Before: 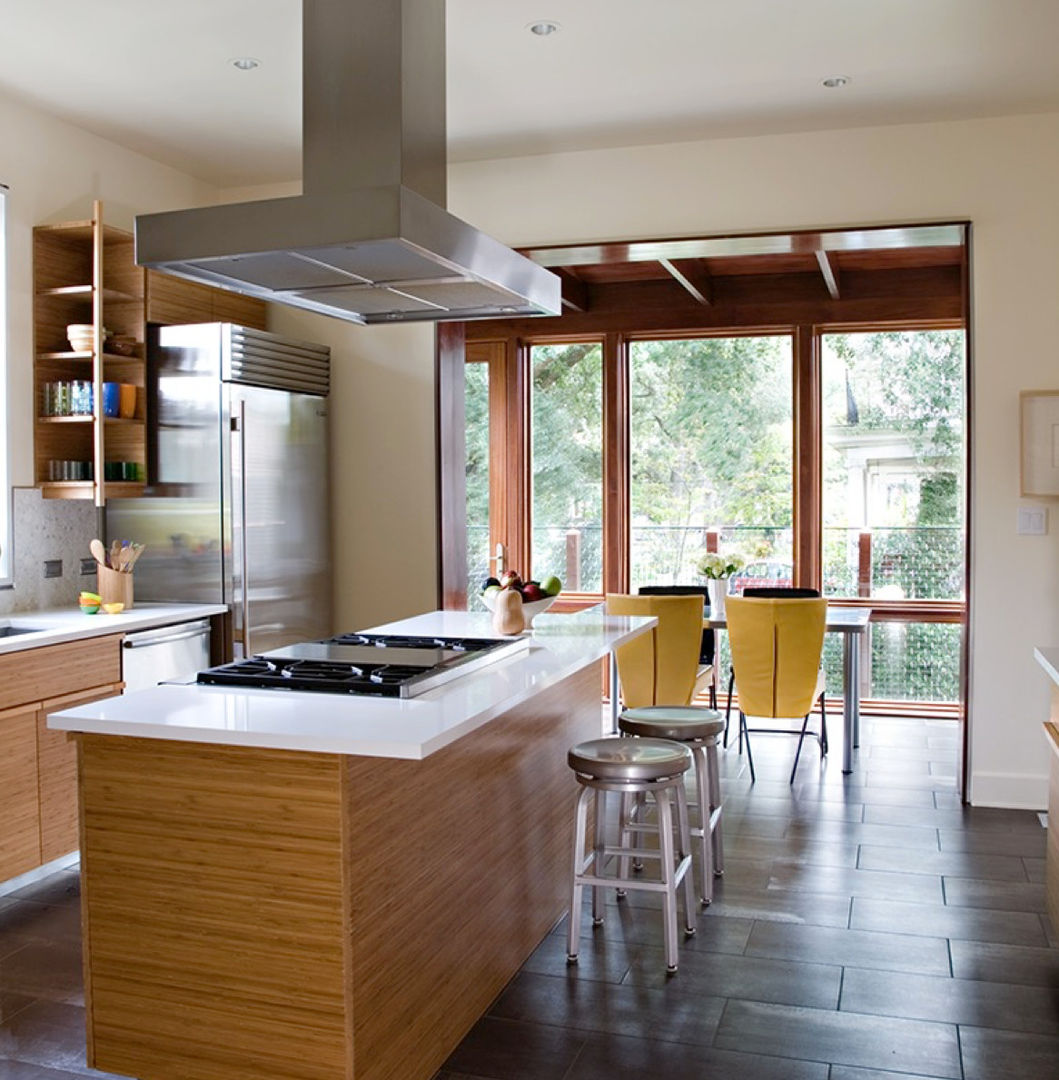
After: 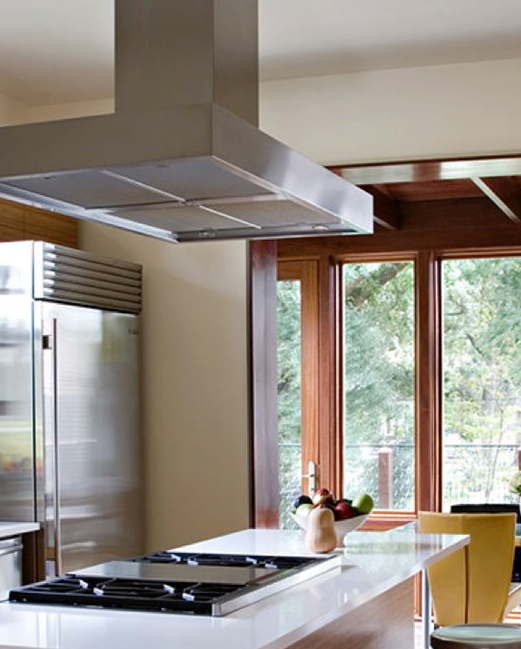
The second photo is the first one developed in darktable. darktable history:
shadows and highlights: low approximation 0.01, soften with gaussian
tone equalizer: on, module defaults
crop: left 17.835%, top 7.675%, right 32.881%, bottom 32.213%
